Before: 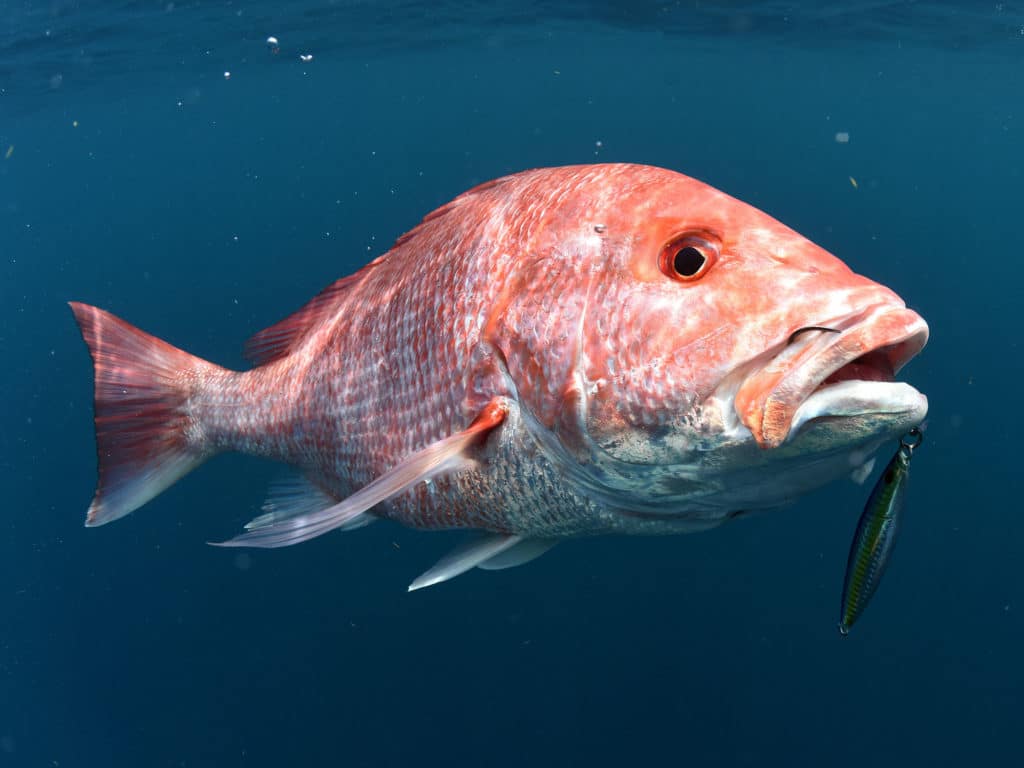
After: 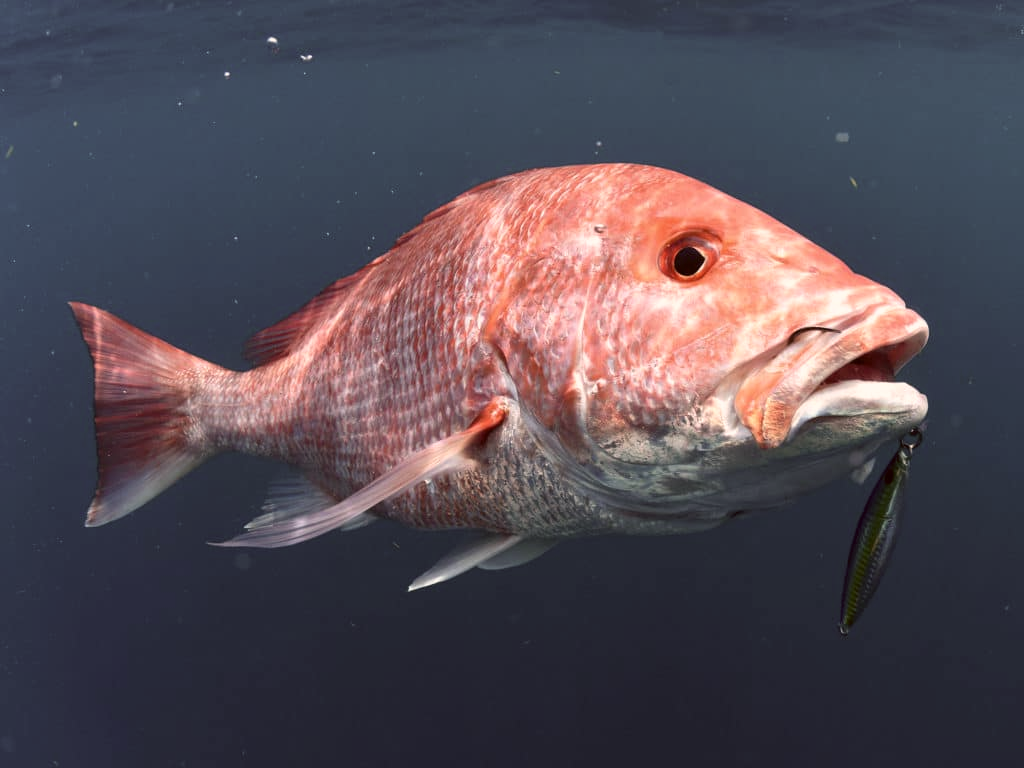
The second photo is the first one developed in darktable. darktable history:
exposure: compensate highlight preservation false
color correction: highlights a* 10.21, highlights b* 9.79, shadows a* 8.61, shadows b* 7.88, saturation 0.8
